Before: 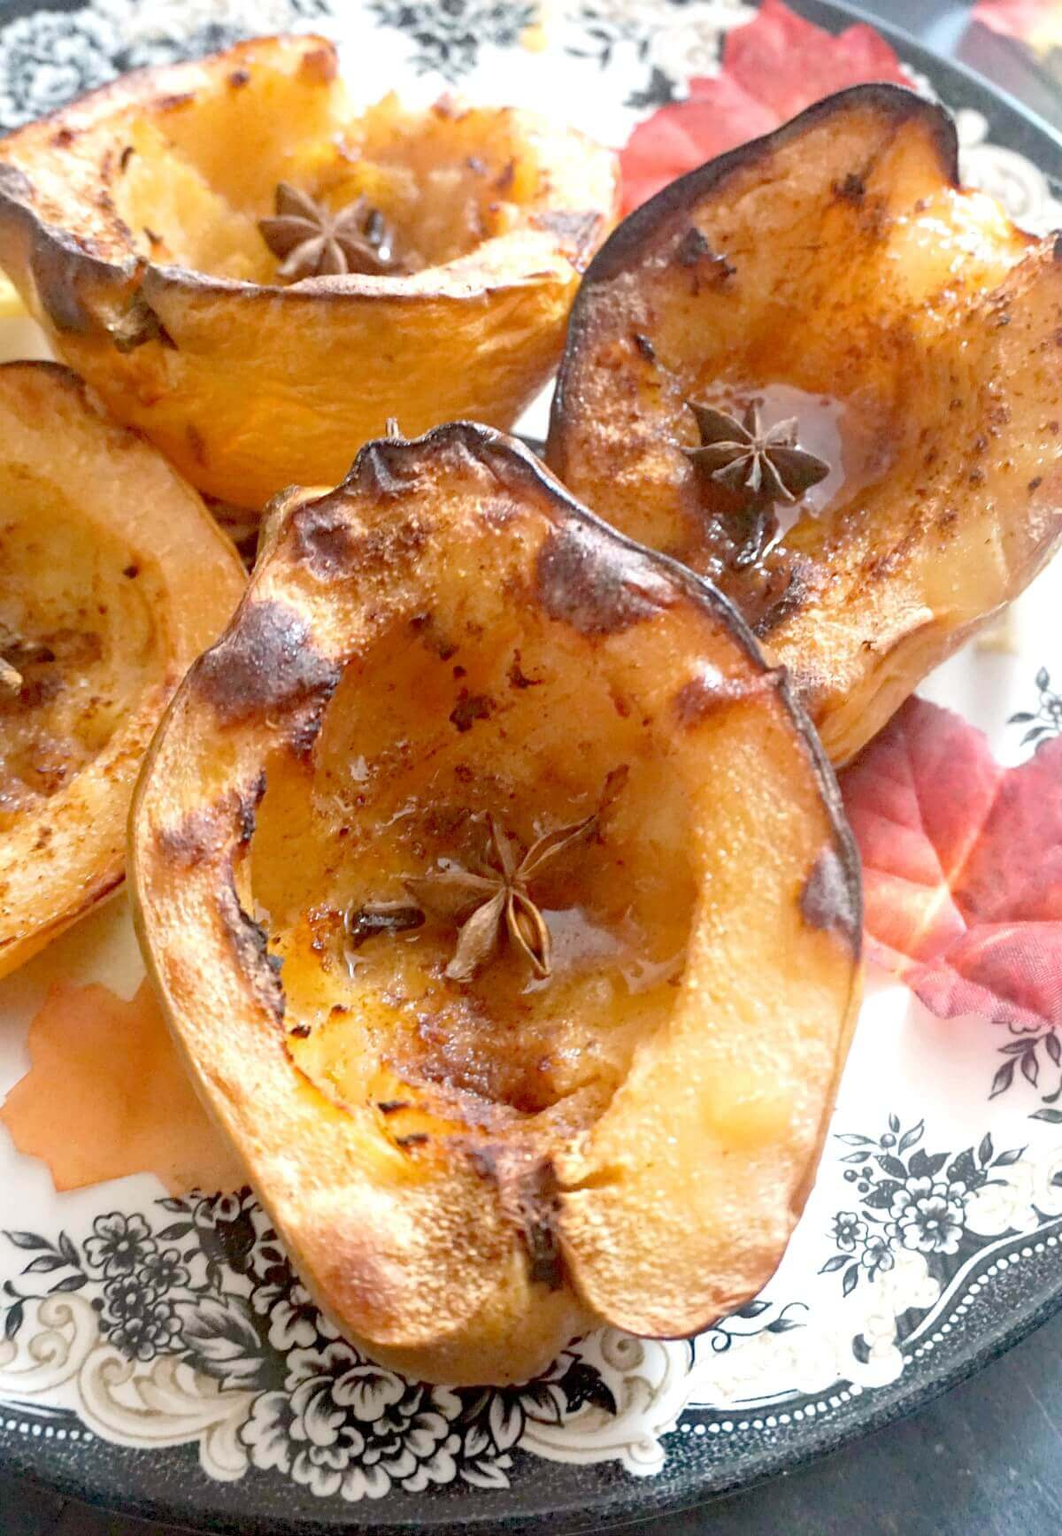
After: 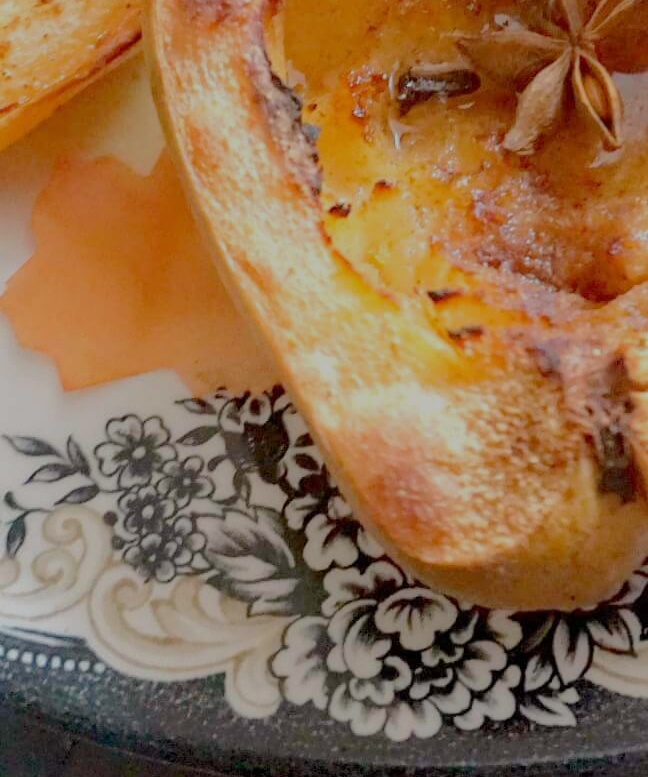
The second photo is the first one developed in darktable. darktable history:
crop and rotate: top 55.059%, right 45.957%, bottom 0.12%
tone equalizer: -8 EV -0.018 EV, -7 EV 0.045 EV, -6 EV -0.007 EV, -5 EV 0.008 EV, -4 EV -0.045 EV, -3 EV -0.229 EV, -2 EV -0.655 EV, -1 EV -0.964 EV, +0 EV -0.952 EV, edges refinement/feathering 500, mask exposure compensation -1.57 EV, preserve details no
